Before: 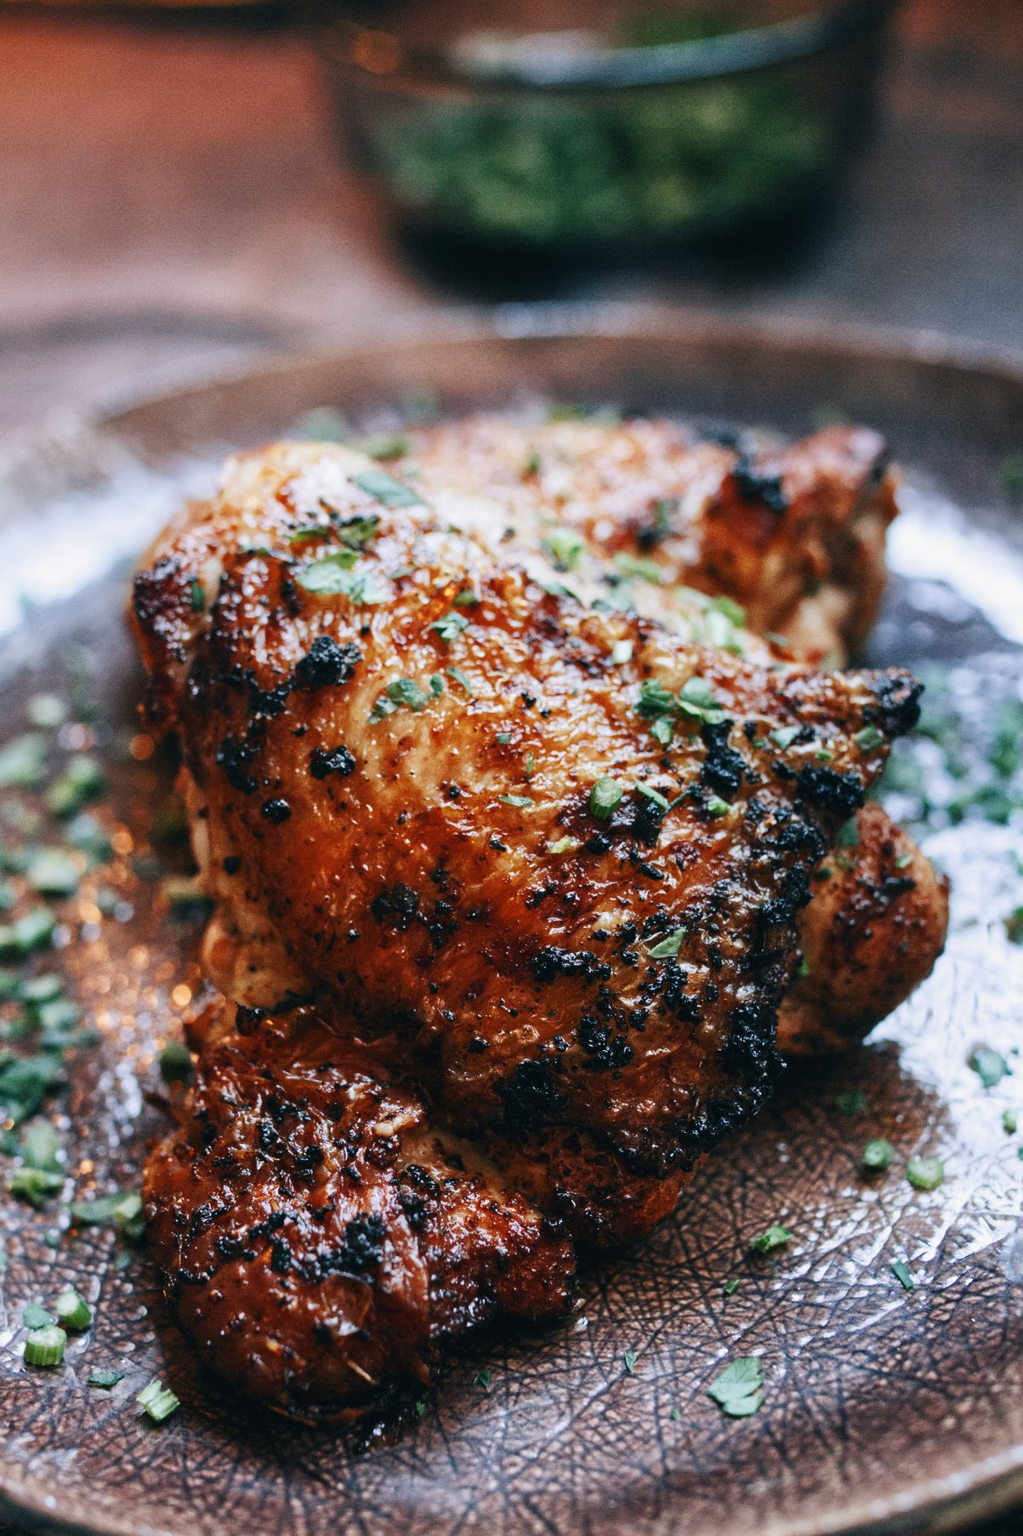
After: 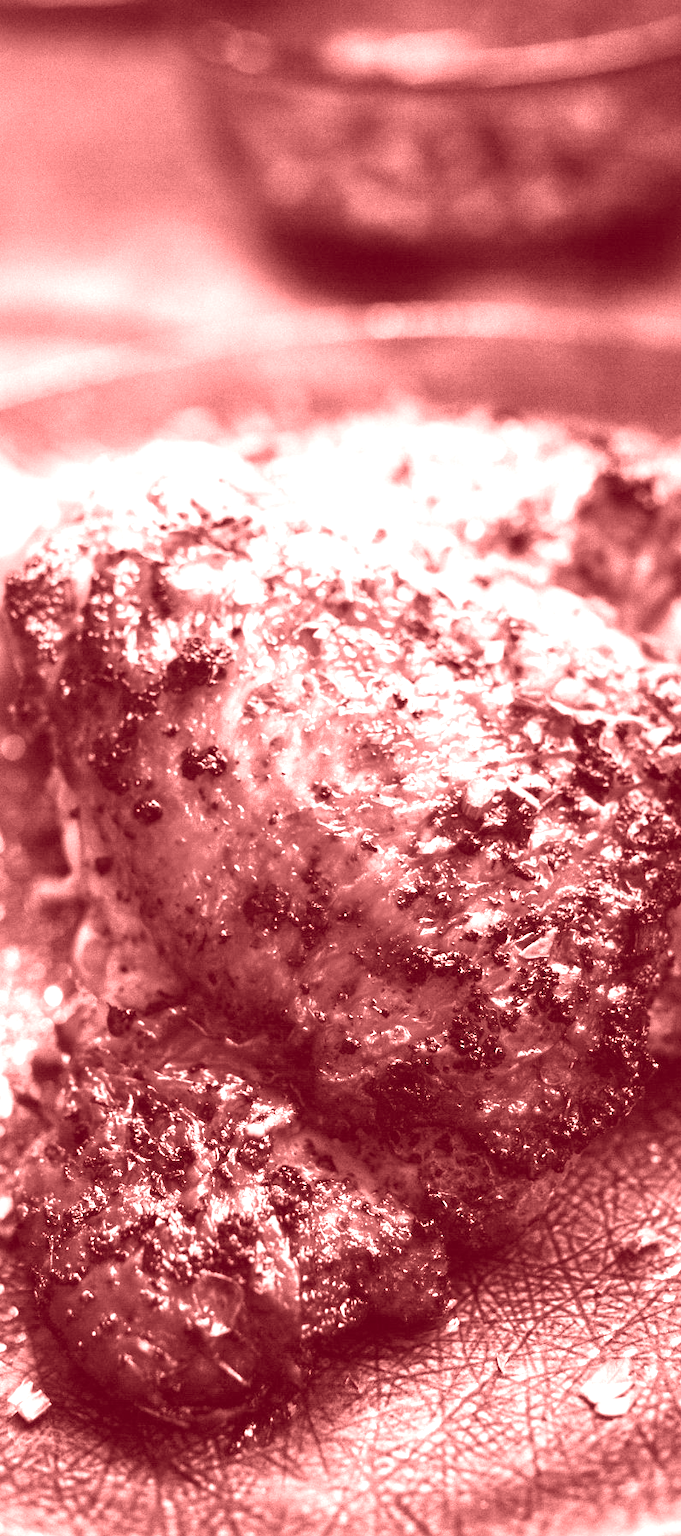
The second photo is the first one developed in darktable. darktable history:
colorize: saturation 60%, source mix 100%
exposure: exposure 0.95 EV, compensate highlight preservation false
crop and rotate: left 12.648%, right 20.685%
